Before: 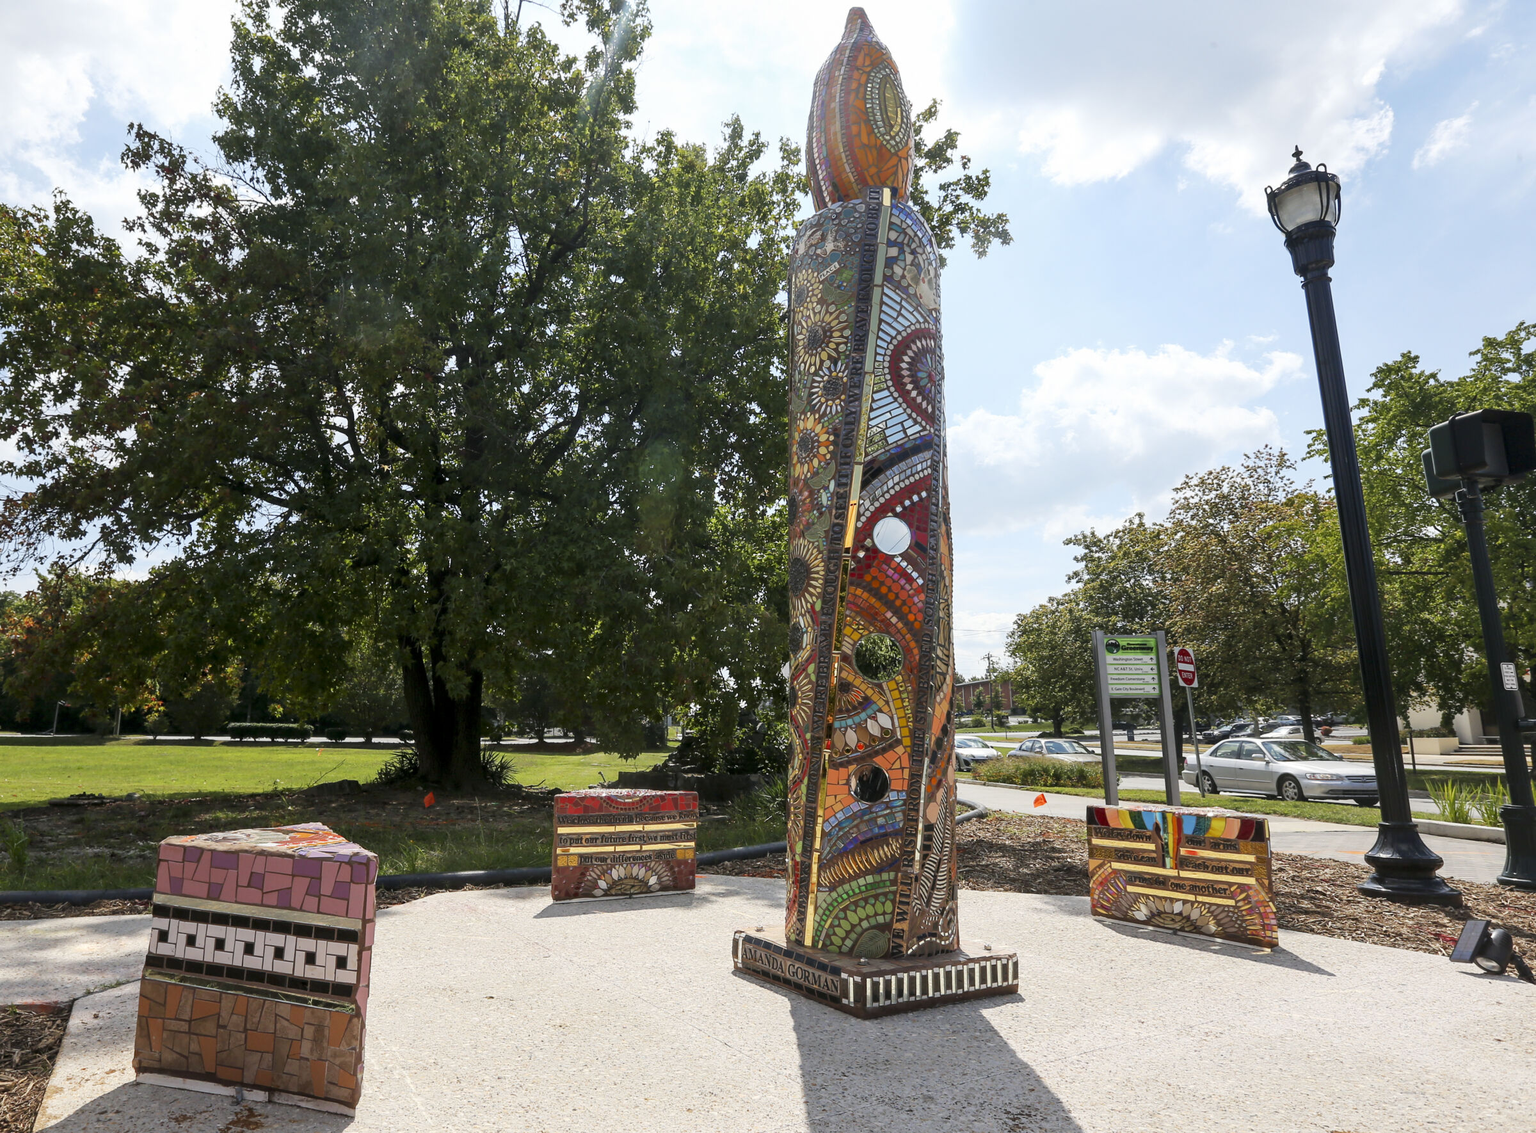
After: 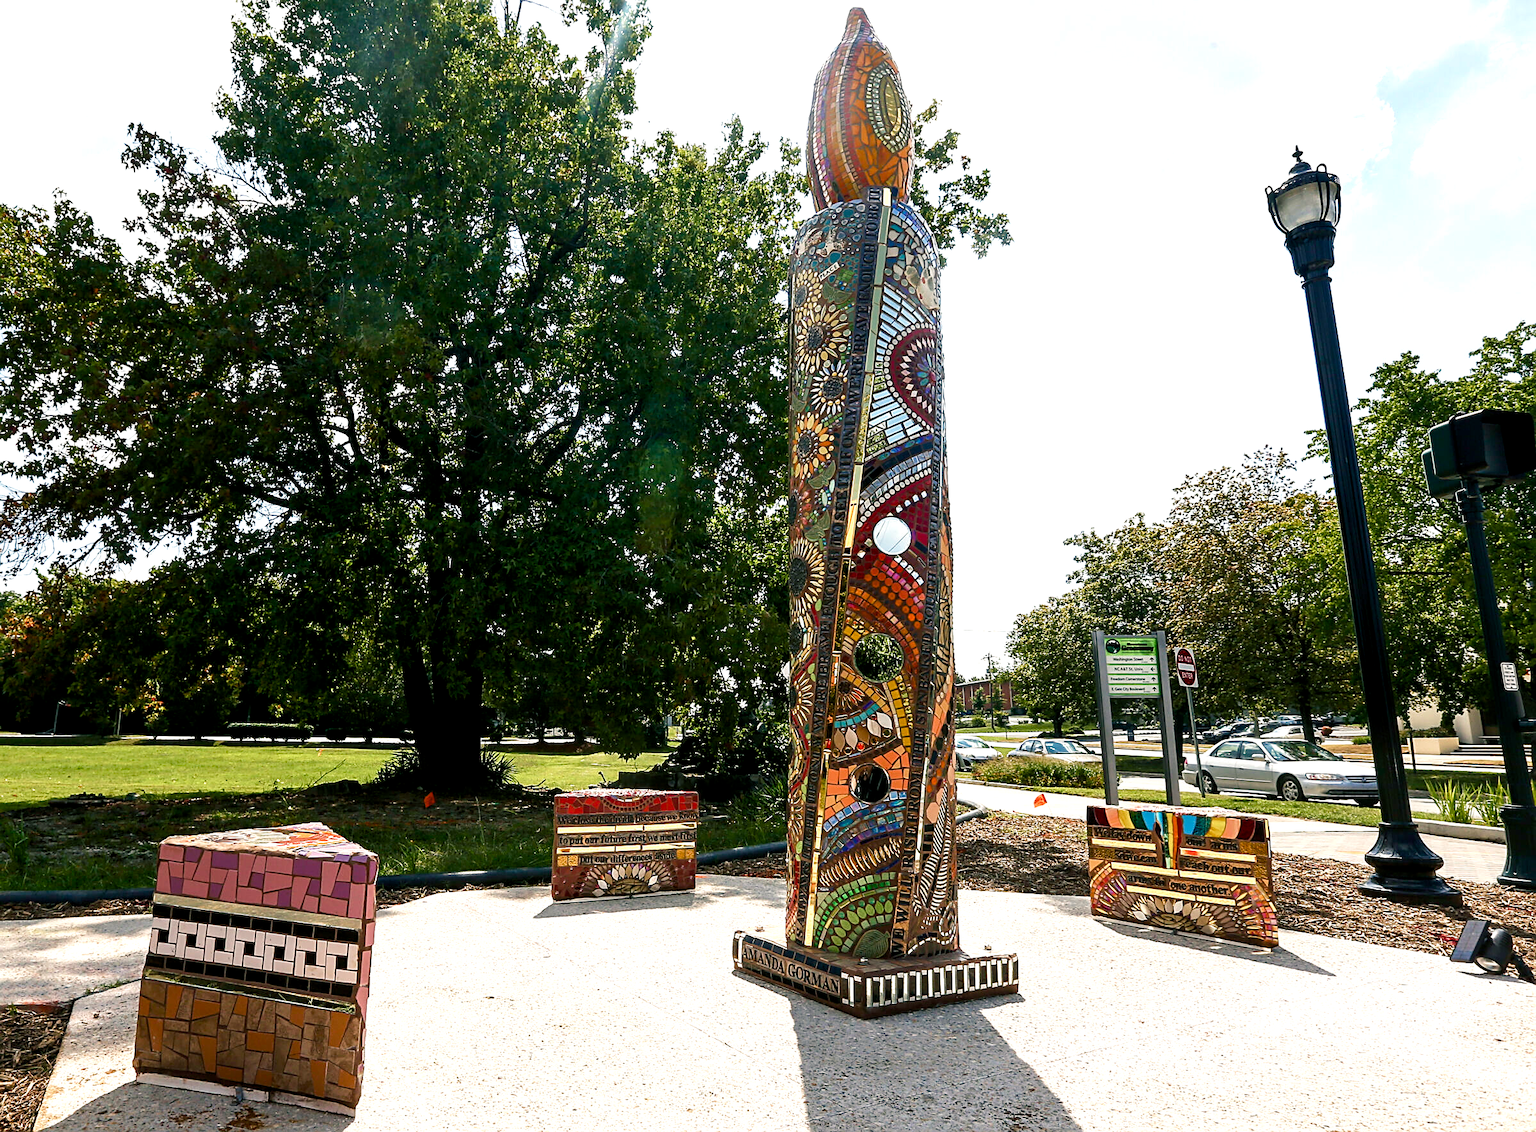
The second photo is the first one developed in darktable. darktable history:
velvia: on, module defaults
color balance rgb: shadows lift › chroma 2.79%, shadows lift › hue 190.66°, power › hue 171.85°, highlights gain › chroma 2.16%, highlights gain › hue 75.26°, global offset › luminance -0.51%, perceptual saturation grading › highlights -33.8%, perceptual saturation grading › mid-tones 14.98%, perceptual saturation grading › shadows 48.43%, perceptual brilliance grading › highlights 15.68%, perceptual brilliance grading › mid-tones 6.62%, perceptual brilliance grading › shadows -14.98%, global vibrance 11.32%, contrast 5.05%
sharpen: amount 0.575
